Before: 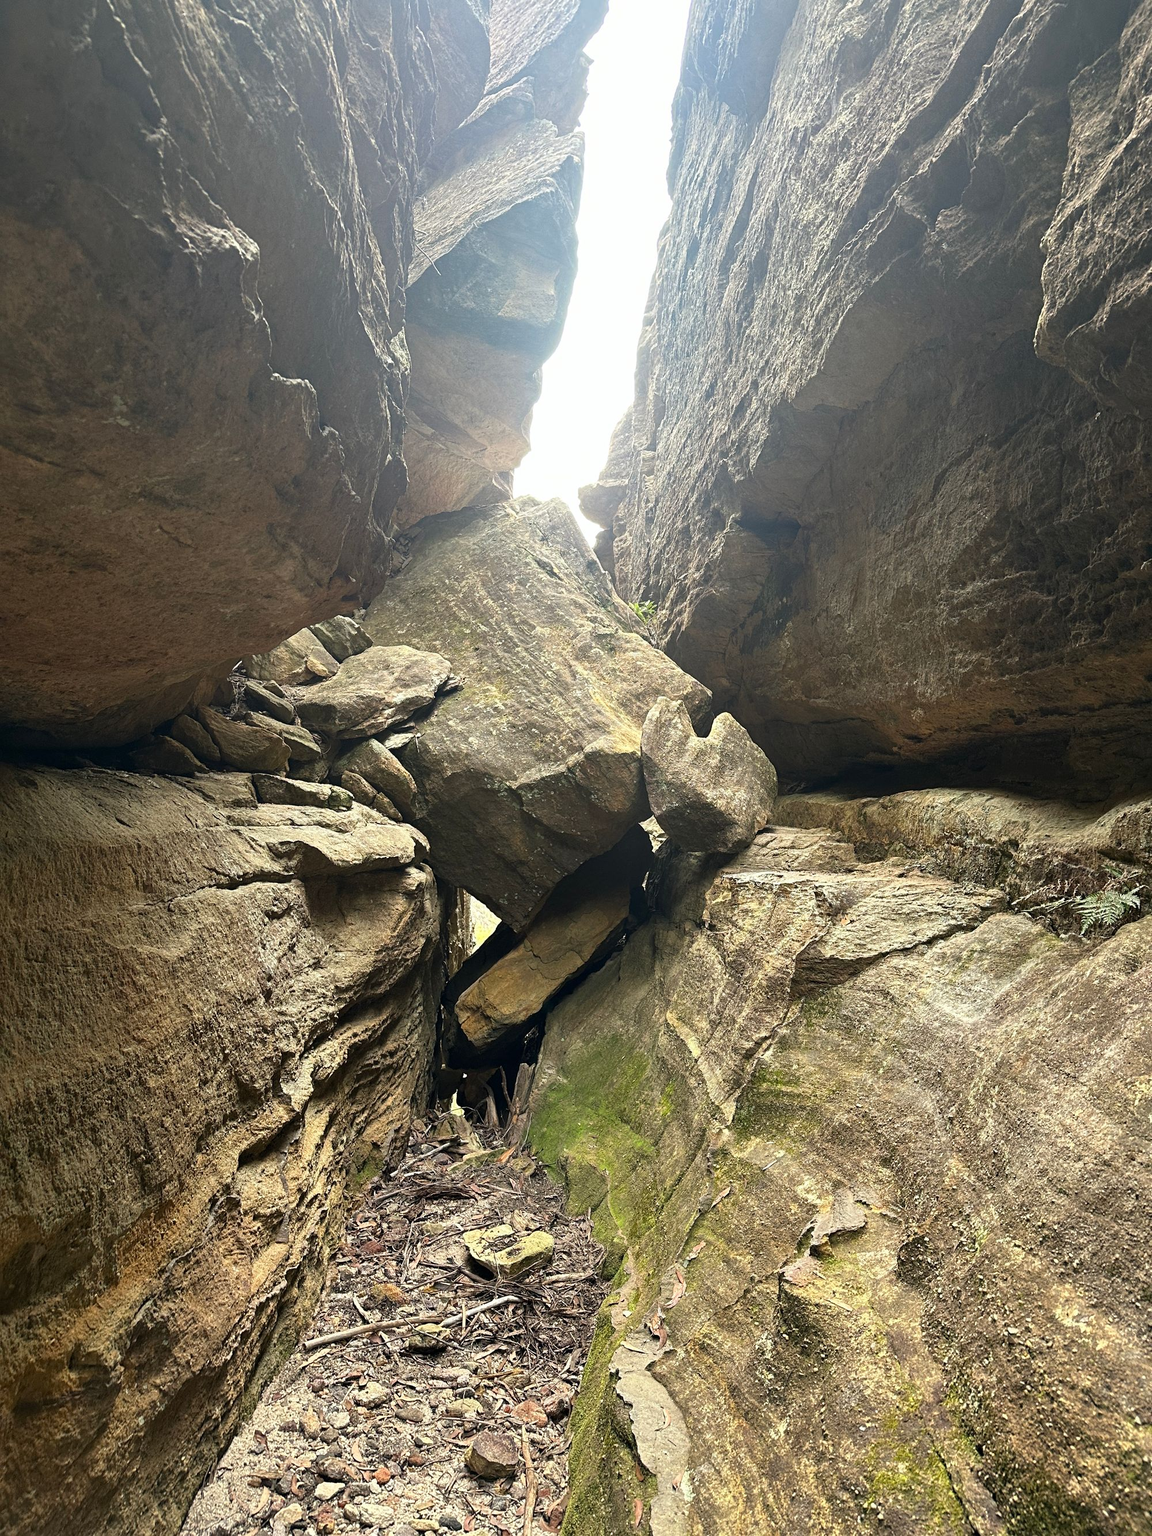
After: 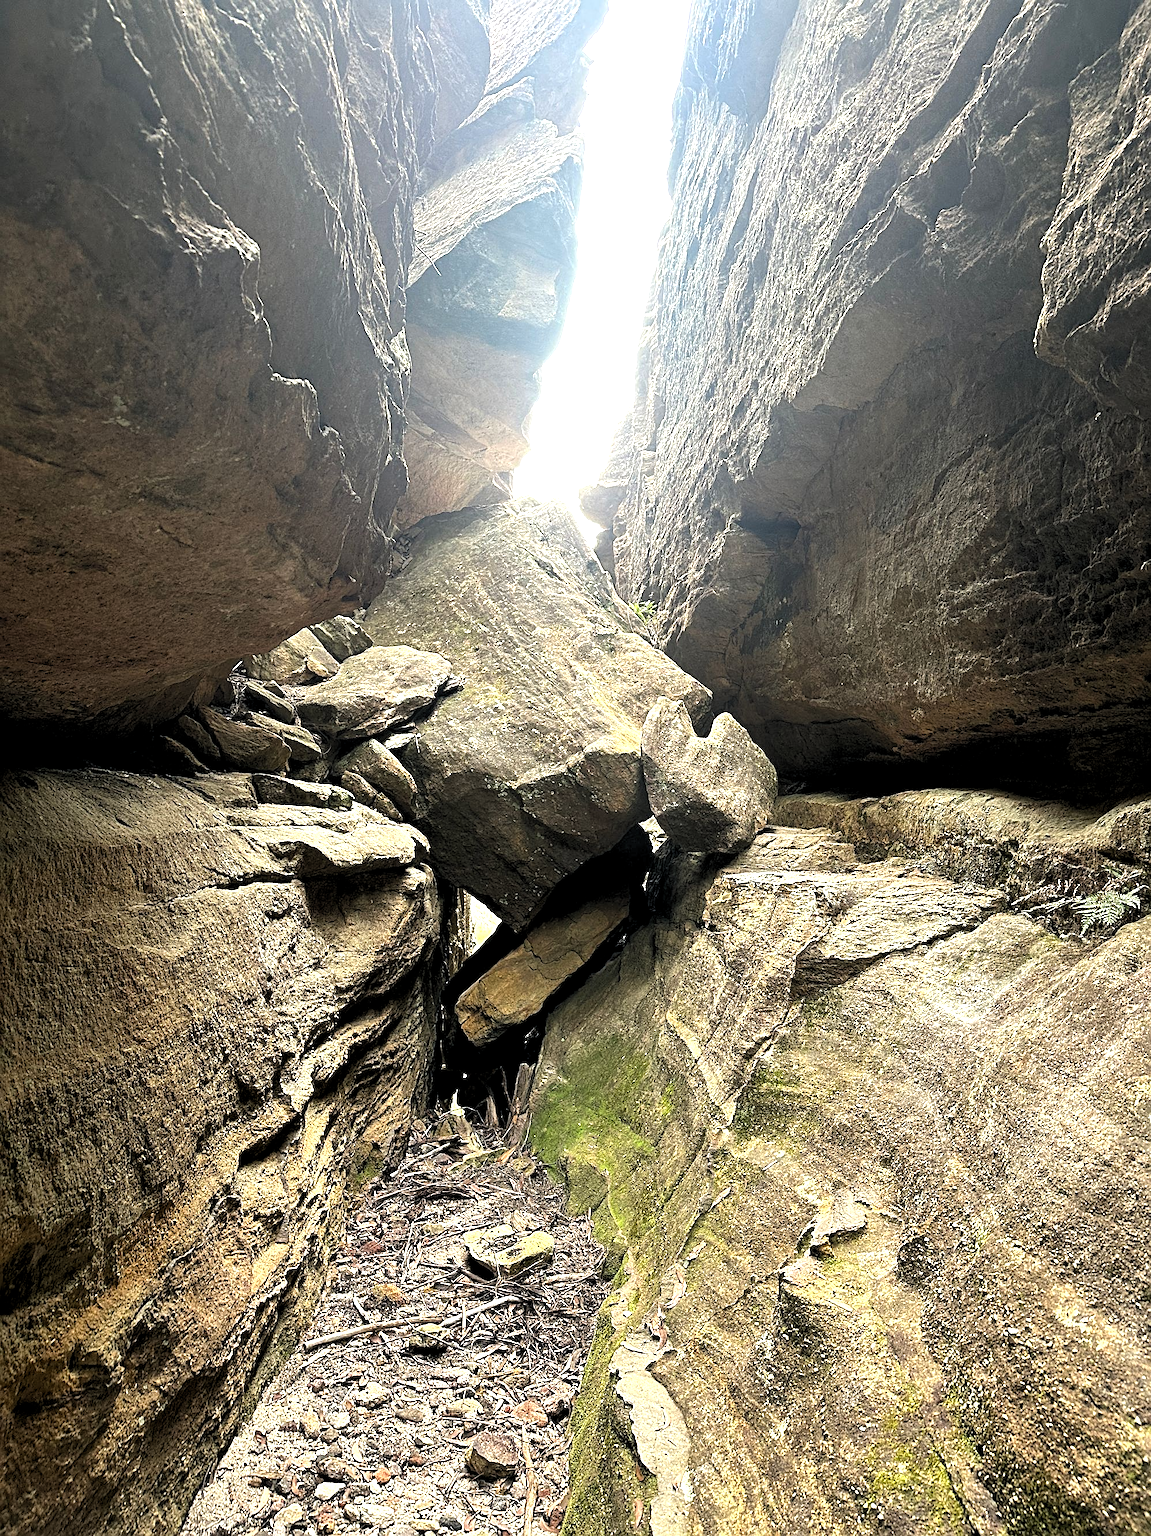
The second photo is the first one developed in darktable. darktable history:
sharpen: on, module defaults
rgb levels: levels [[0.01, 0.419, 0.839], [0, 0.5, 1], [0, 0.5, 1]]
tone equalizer: -8 EV -0.417 EV, -7 EV -0.389 EV, -6 EV -0.333 EV, -5 EV -0.222 EV, -3 EV 0.222 EV, -2 EV 0.333 EV, -1 EV 0.389 EV, +0 EV 0.417 EV, edges refinement/feathering 500, mask exposure compensation -1.57 EV, preserve details no
